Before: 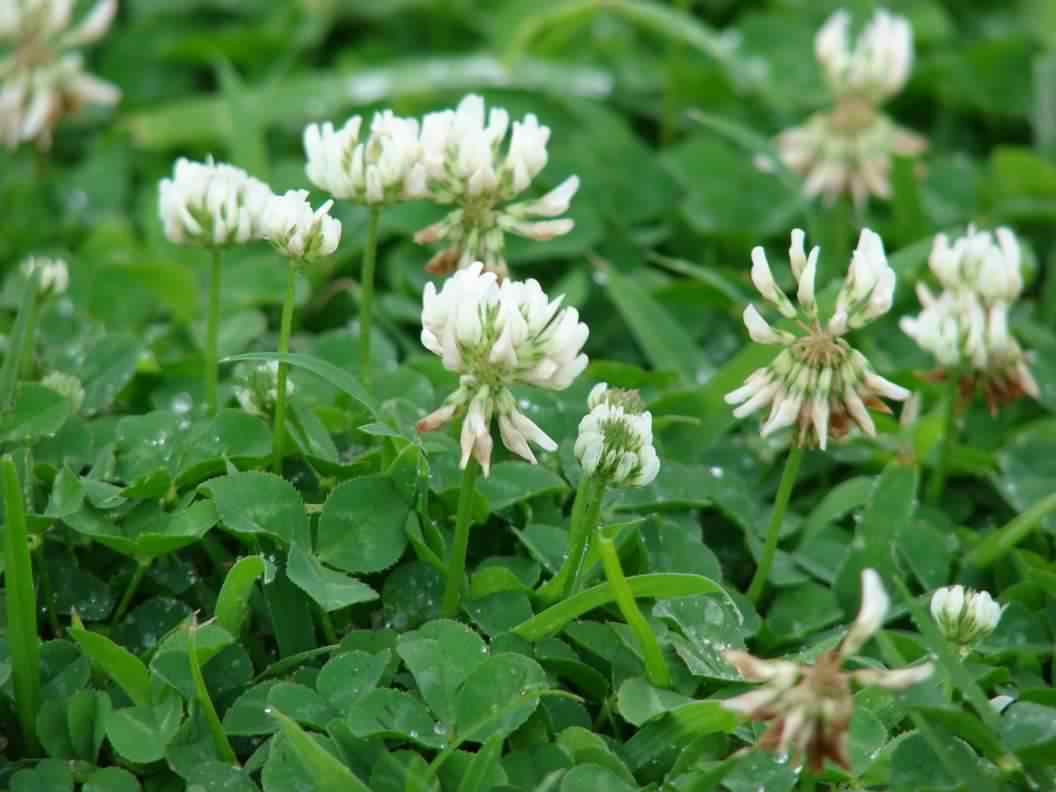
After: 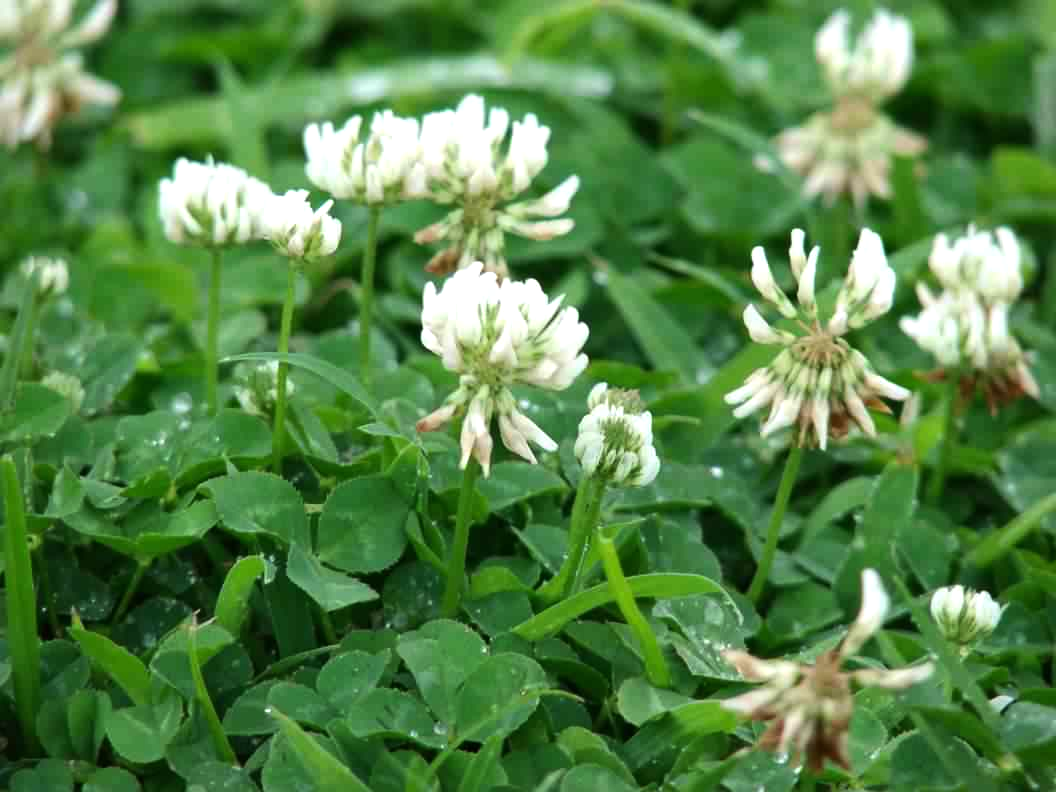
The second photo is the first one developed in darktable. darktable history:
color balance rgb: saturation formula JzAzBz (2021)
tone equalizer: -8 EV -0.417 EV, -7 EV -0.389 EV, -6 EV -0.333 EV, -5 EV -0.222 EV, -3 EV 0.222 EV, -2 EV 0.333 EV, -1 EV 0.389 EV, +0 EV 0.417 EV, edges refinement/feathering 500, mask exposure compensation -1.57 EV, preserve details no
